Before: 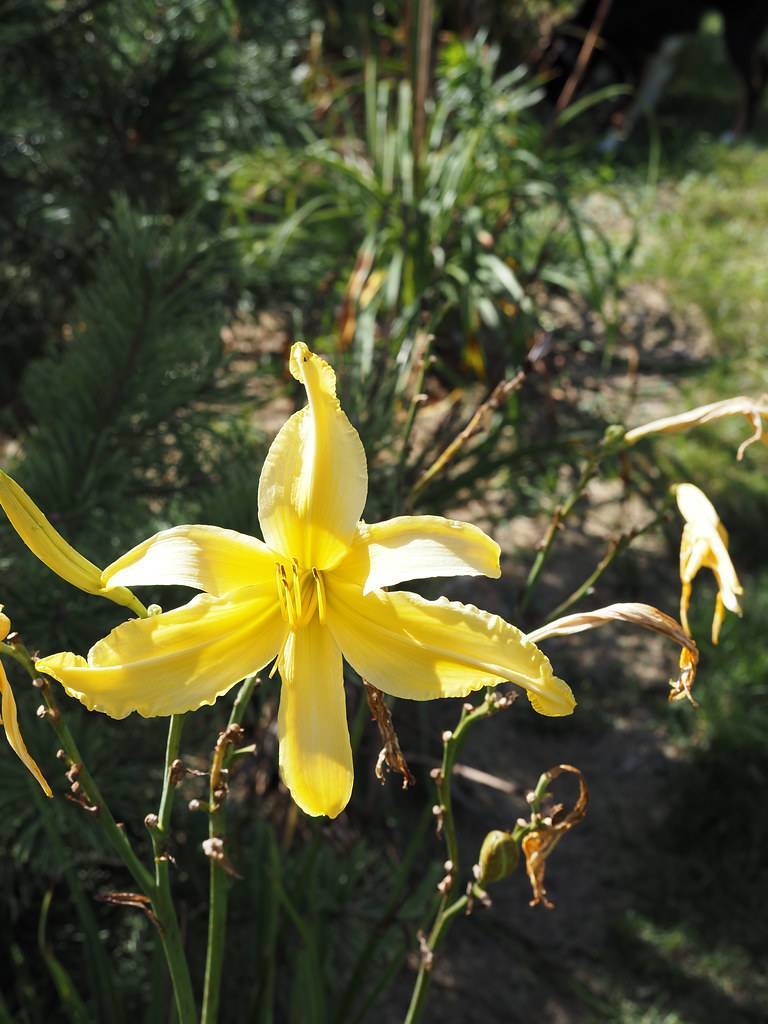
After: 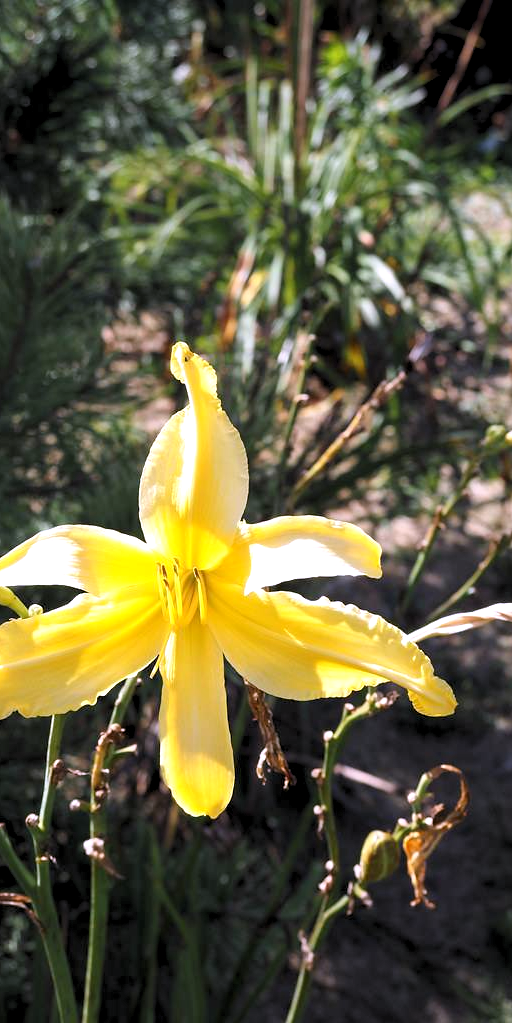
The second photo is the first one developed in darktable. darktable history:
exposure: exposure 0.2 EV, compensate highlight preservation false
levels: levels [0.073, 0.497, 0.972]
crop and rotate: left 15.546%, right 17.787%
white balance: red 1.042, blue 1.17
